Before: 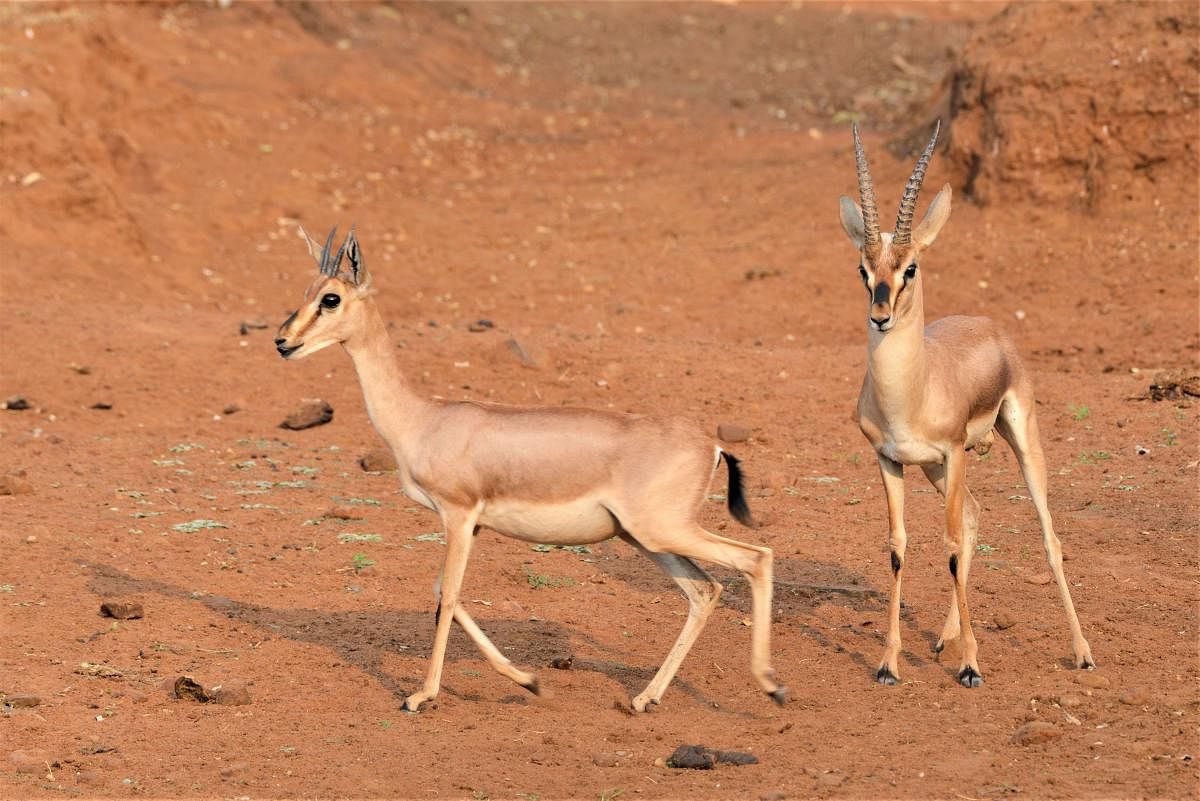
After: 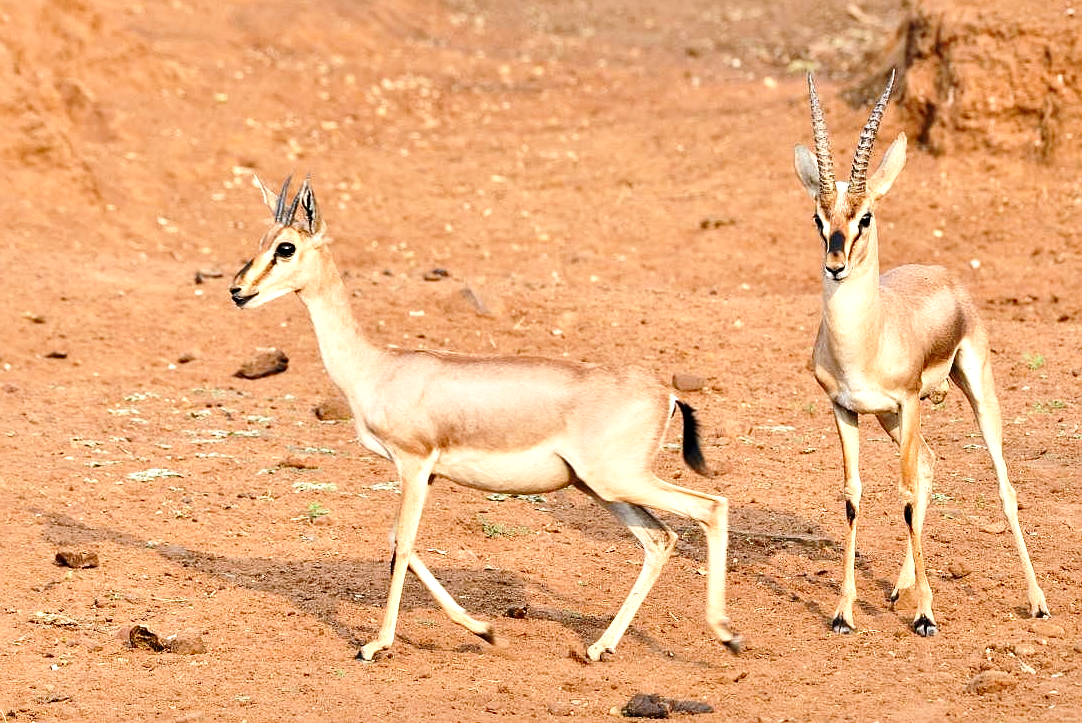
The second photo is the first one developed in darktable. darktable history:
crop: left 3.757%, top 6.419%, right 6.048%, bottom 3.198%
local contrast: mode bilateral grid, contrast 49, coarseness 50, detail 150%, midtone range 0.2
base curve: curves: ch0 [(0, 0) (0.028, 0.03) (0.121, 0.232) (0.46, 0.748) (0.859, 0.968) (1, 1)], preserve colors none
sharpen: radius 1.292, amount 0.289, threshold 0.243
